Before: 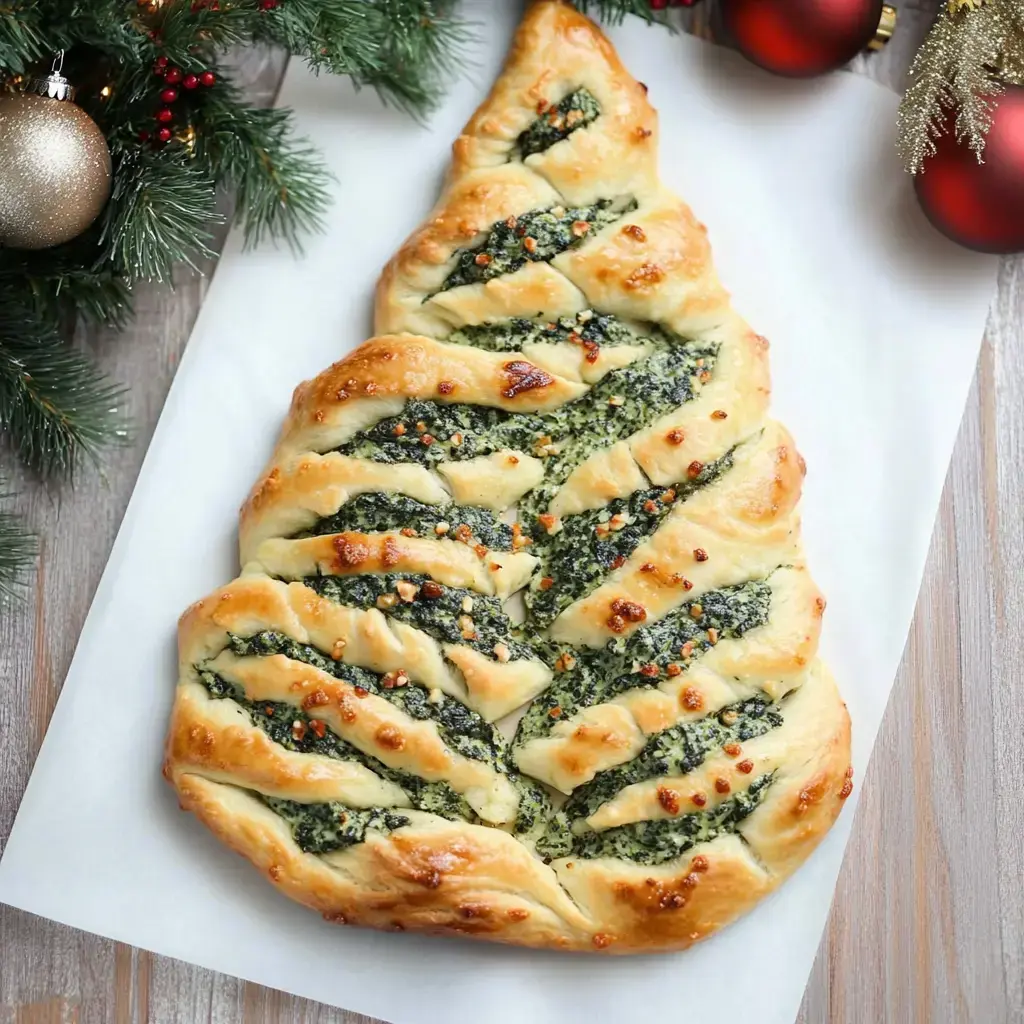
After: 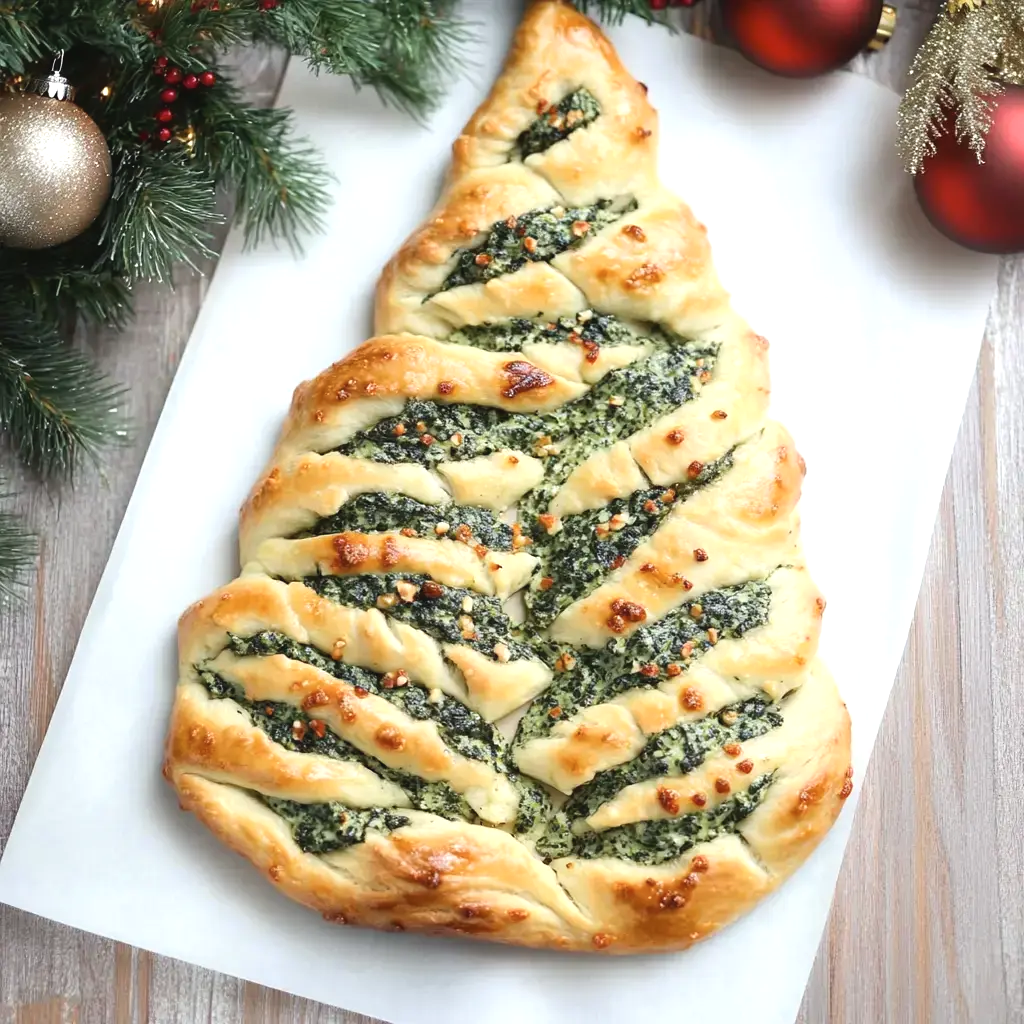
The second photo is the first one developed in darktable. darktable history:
contrast brightness saturation: contrast -0.085, brightness -0.037, saturation -0.108
exposure: black level correction 0, exposure 0.5 EV, compensate highlight preservation false
